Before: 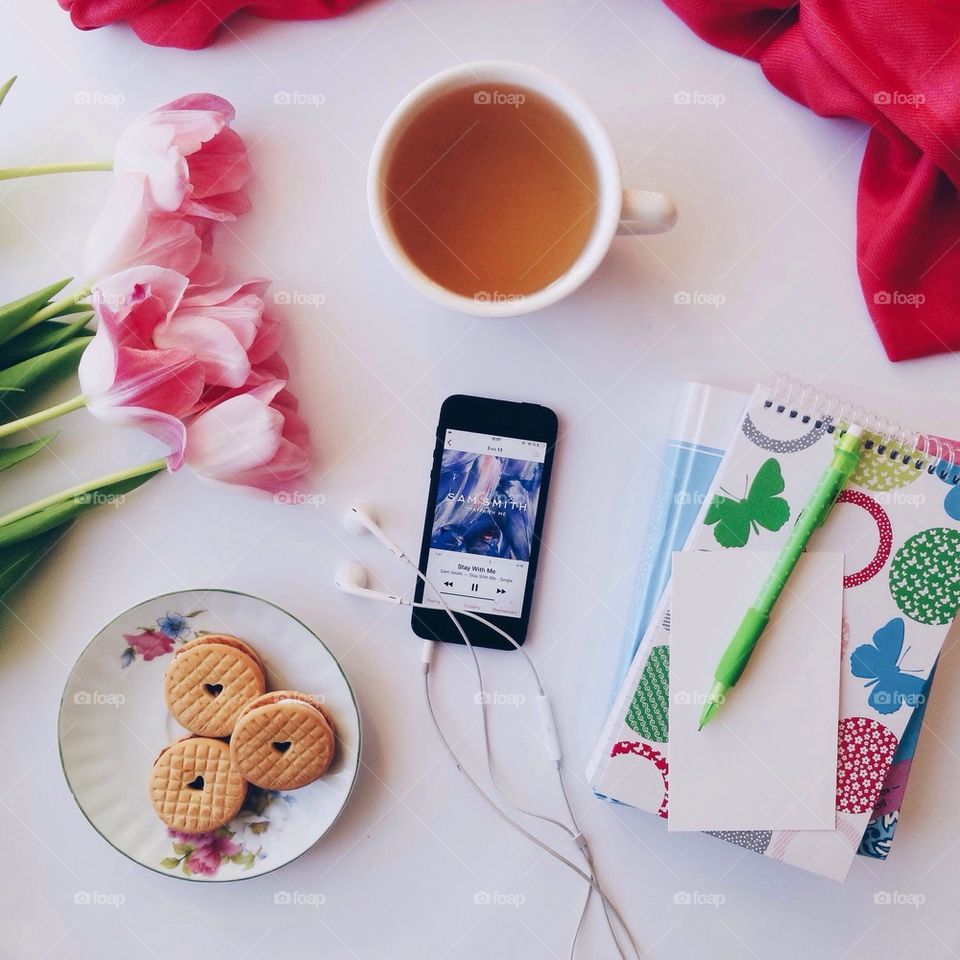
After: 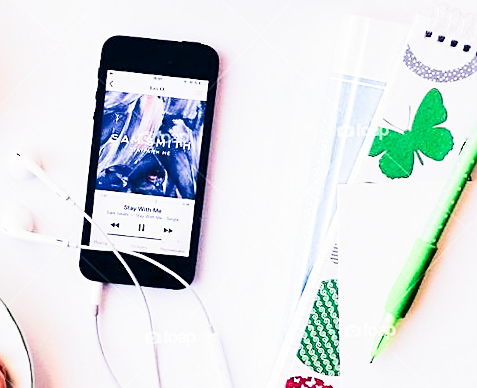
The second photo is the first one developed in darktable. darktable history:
exposure: black level correction 0, exposure 1.45 EV, compensate exposure bias true, compensate highlight preservation false
sharpen: on, module defaults
filmic rgb: black relative exposure -7.75 EV, white relative exposure 4.4 EV, threshold 3 EV, hardness 3.76, latitude 50%, contrast 1.1, color science v5 (2021), contrast in shadows safe, contrast in highlights safe, enable highlight reconstruction true
shadows and highlights: low approximation 0.01, soften with gaussian
crop: left 35.03%, top 36.625%, right 14.663%, bottom 20.057%
white balance: red 1.009, blue 1.027
tone equalizer: -8 EV -0.75 EV, -7 EV -0.7 EV, -6 EV -0.6 EV, -5 EV -0.4 EV, -3 EV 0.4 EV, -2 EV 0.6 EV, -1 EV 0.7 EV, +0 EV 0.75 EV, edges refinement/feathering 500, mask exposure compensation -1.57 EV, preserve details no
rotate and perspective: rotation -2°, crop left 0.022, crop right 0.978, crop top 0.049, crop bottom 0.951
